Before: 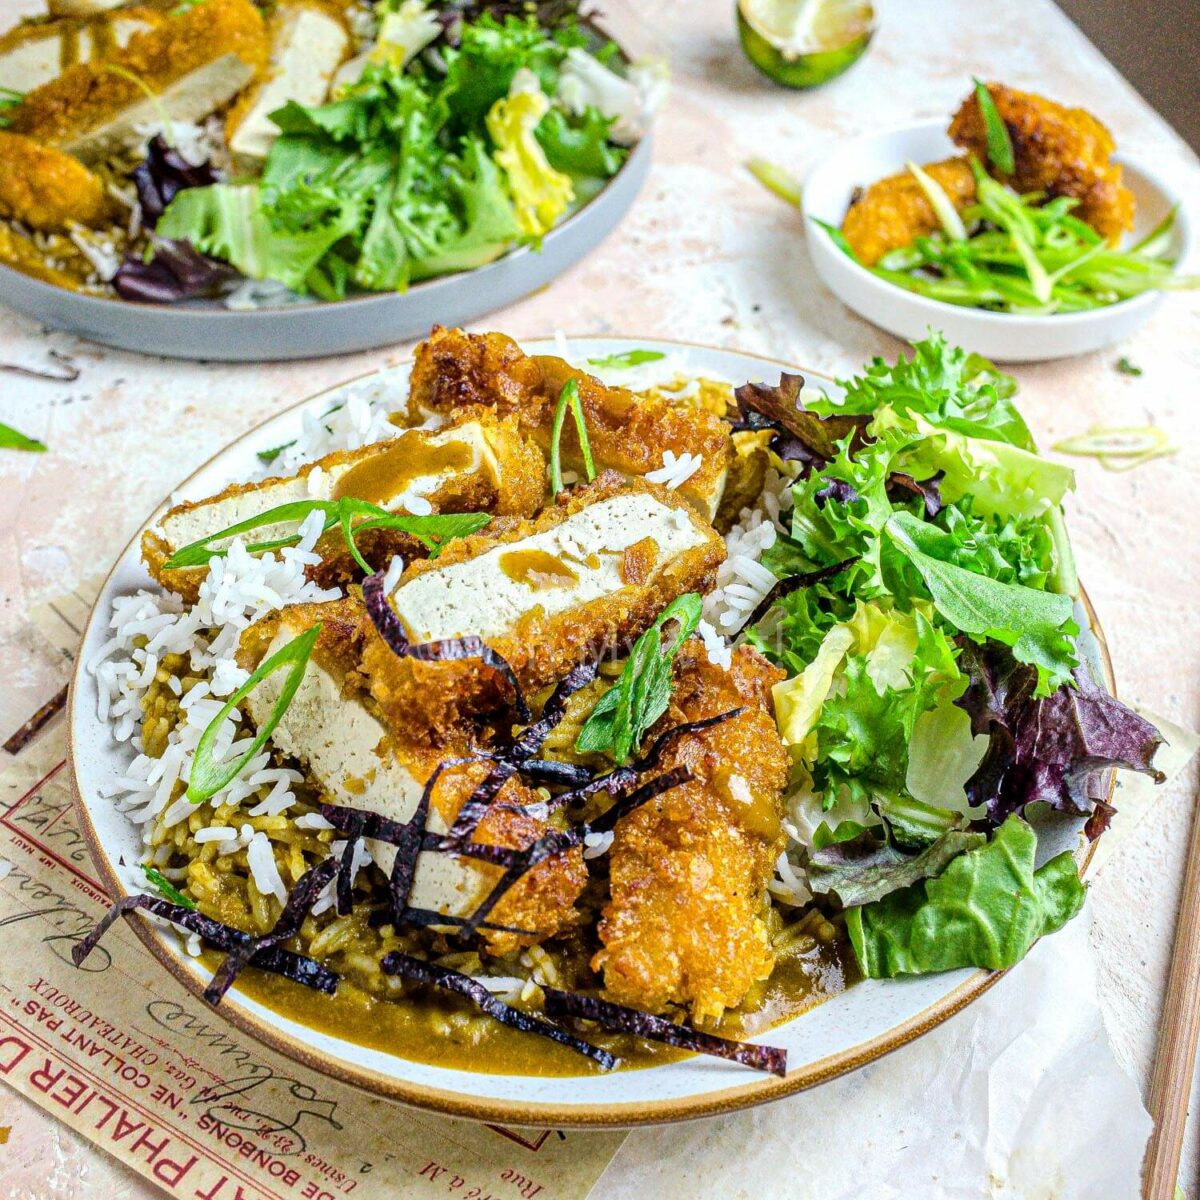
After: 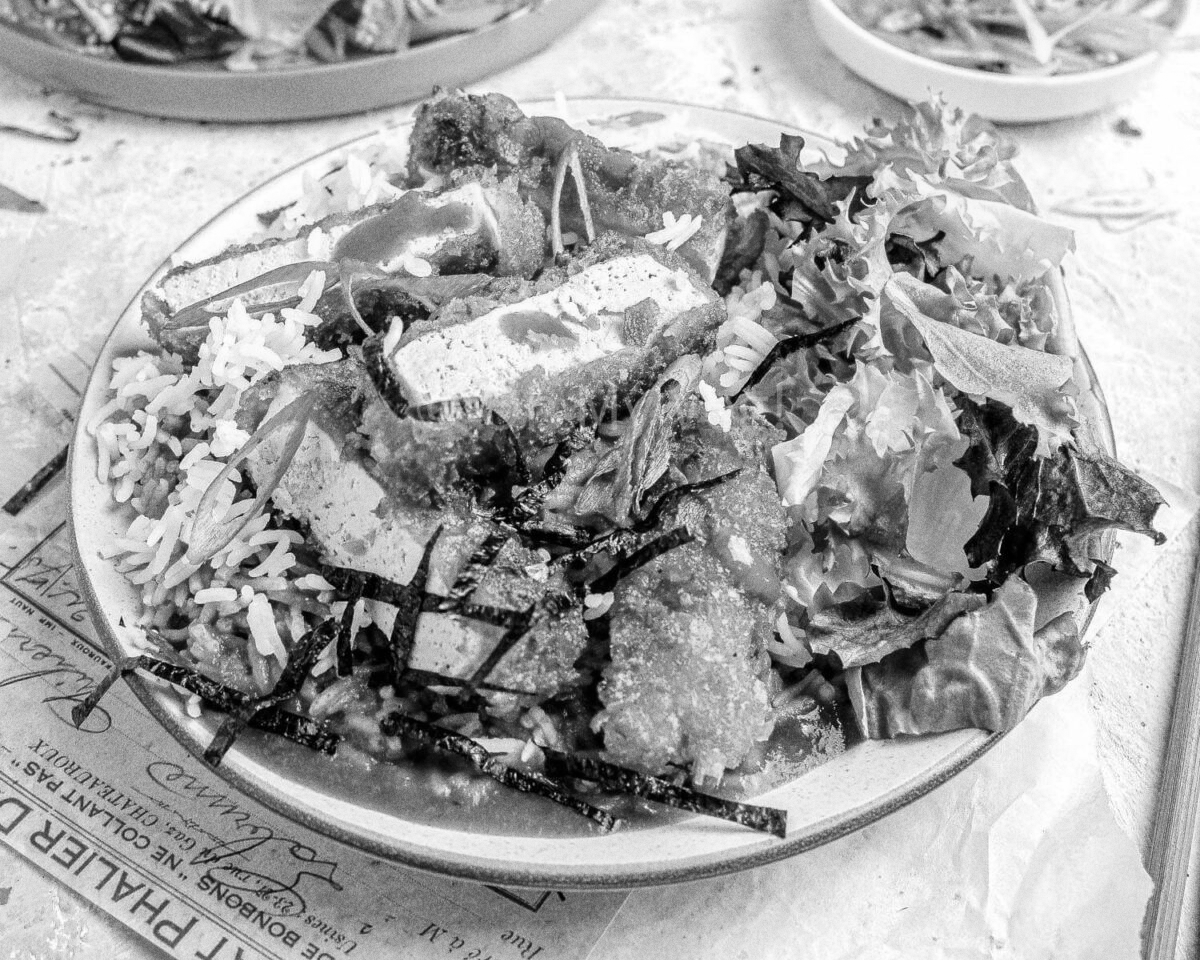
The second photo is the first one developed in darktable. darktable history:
crop and rotate: top 19.998%
monochrome: on, module defaults
grain: on, module defaults
